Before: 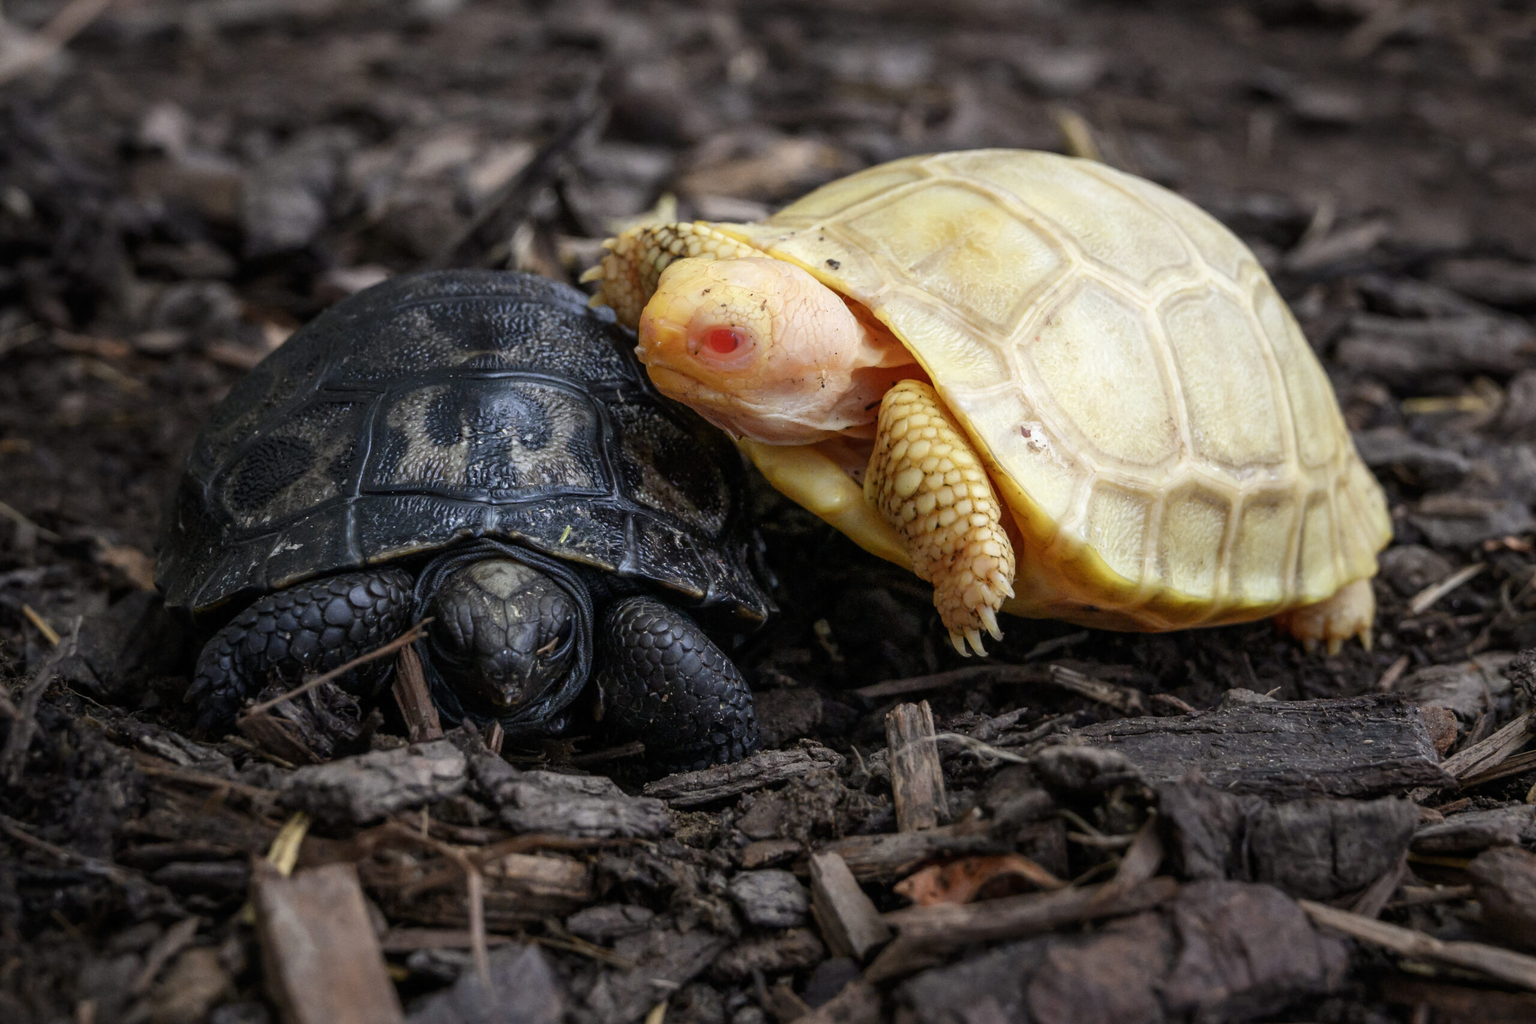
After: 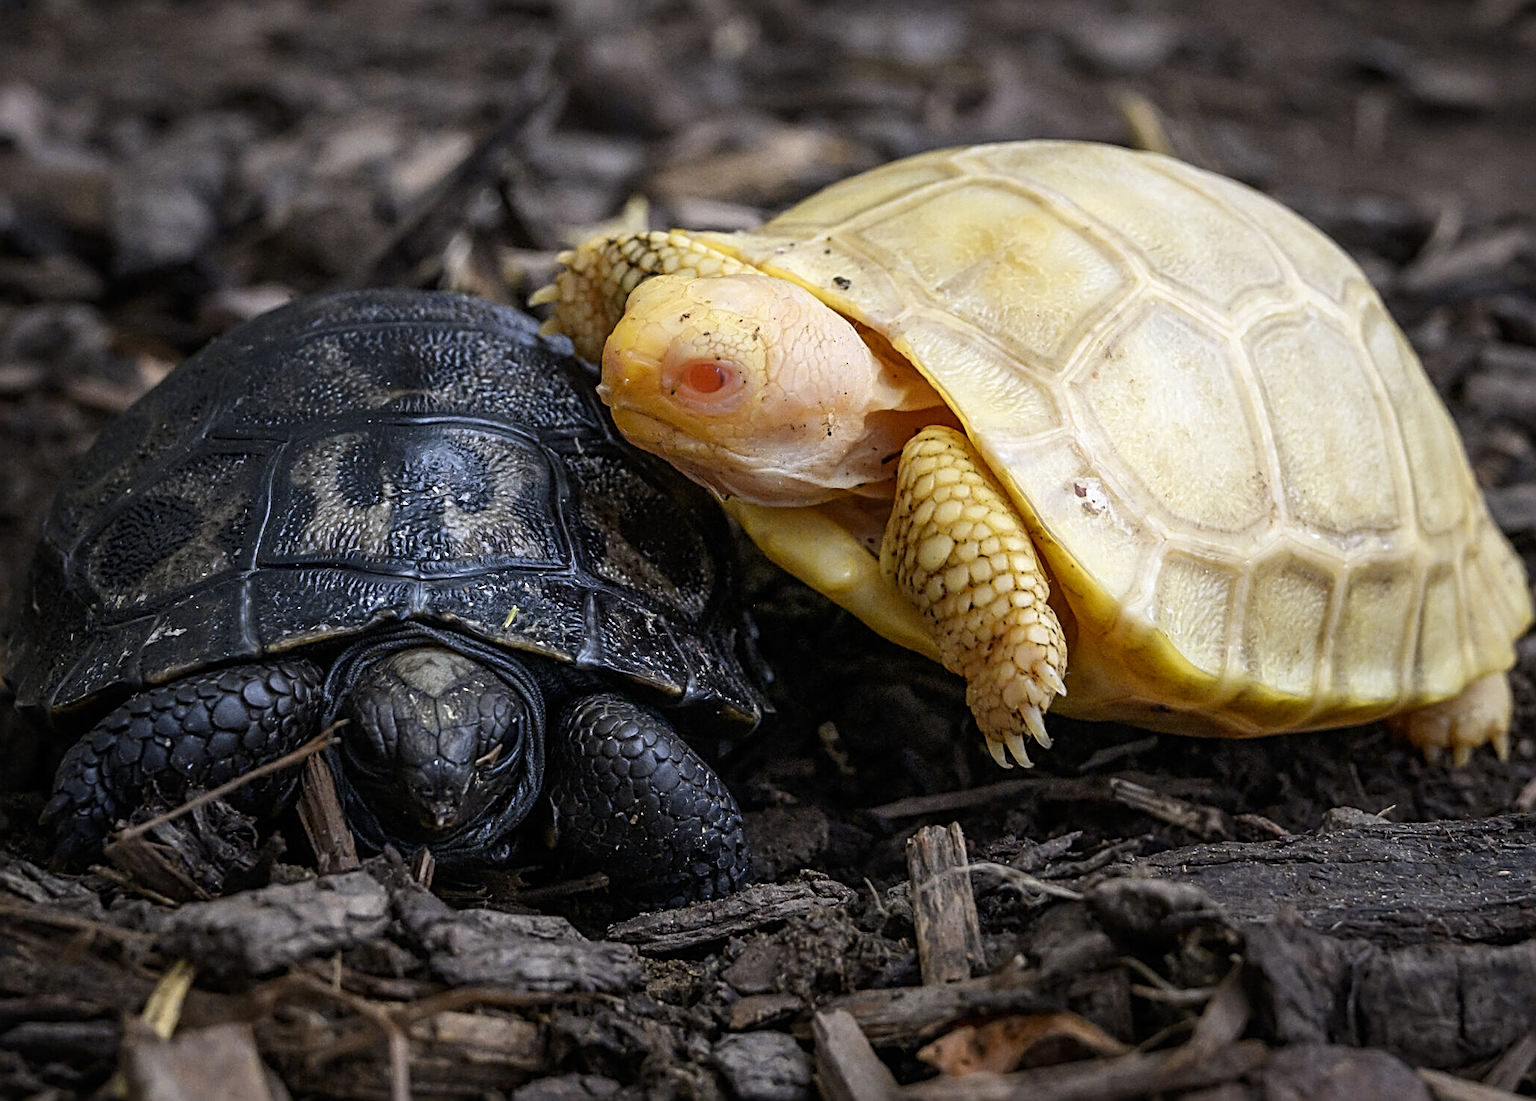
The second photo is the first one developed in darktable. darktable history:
sharpen: radius 3.025, amount 0.757
color contrast: green-magenta contrast 0.8, blue-yellow contrast 1.1, unbound 0
white balance: red 1.004, blue 1.024
crop: left 9.929%, top 3.475%, right 9.188%, bottom 9.529%
